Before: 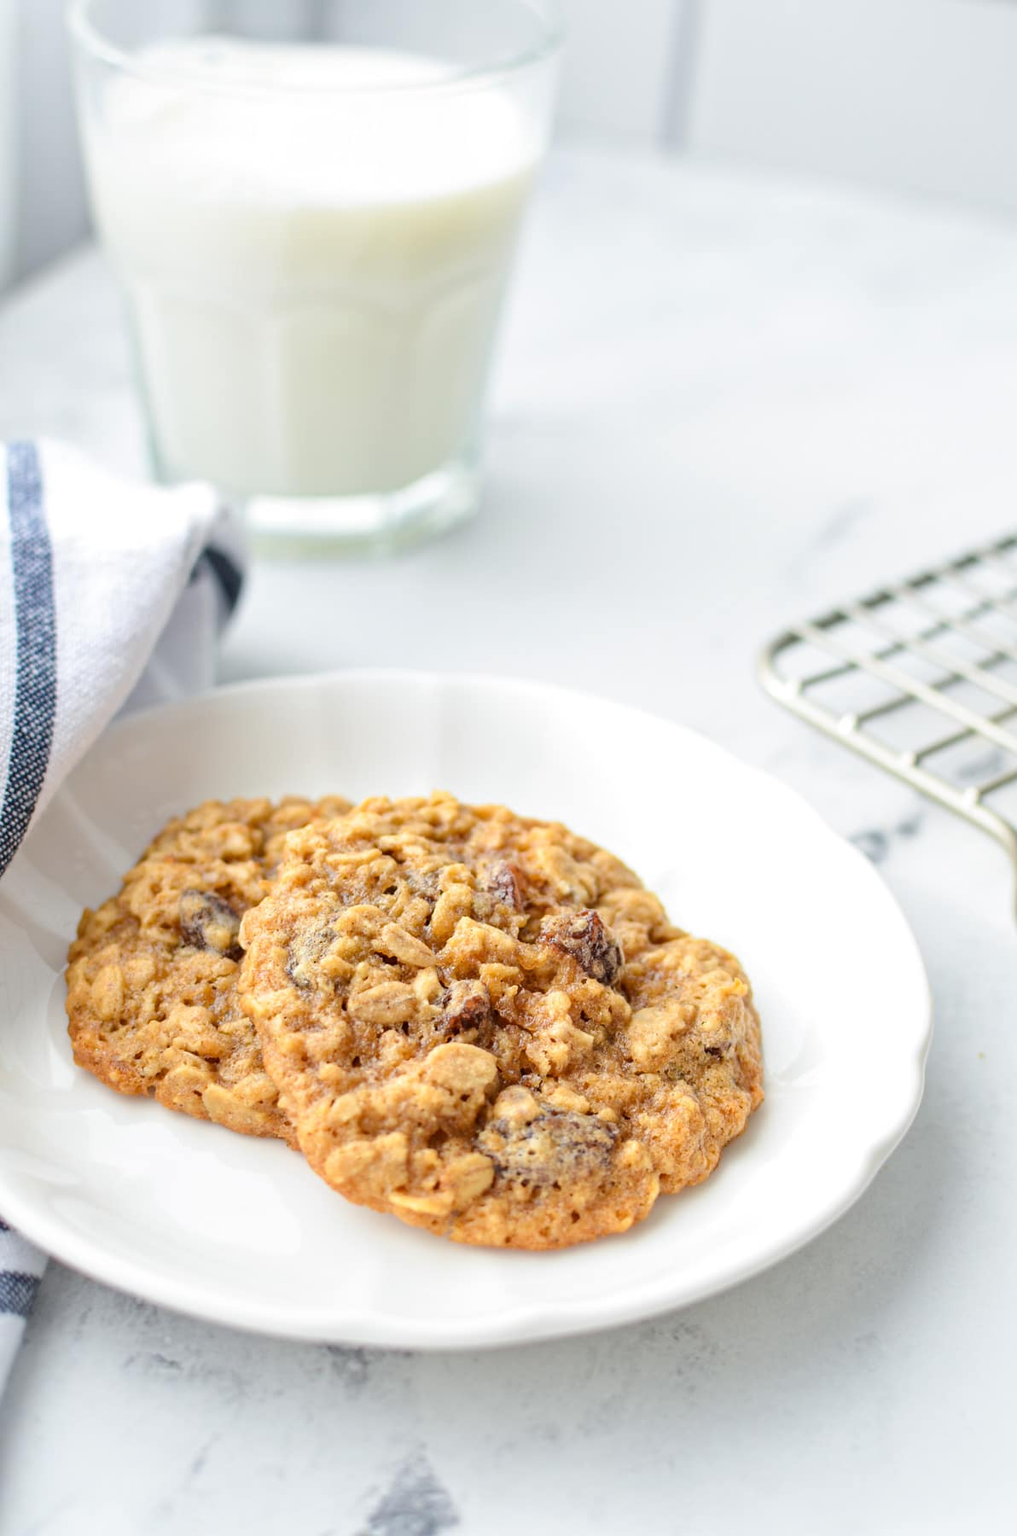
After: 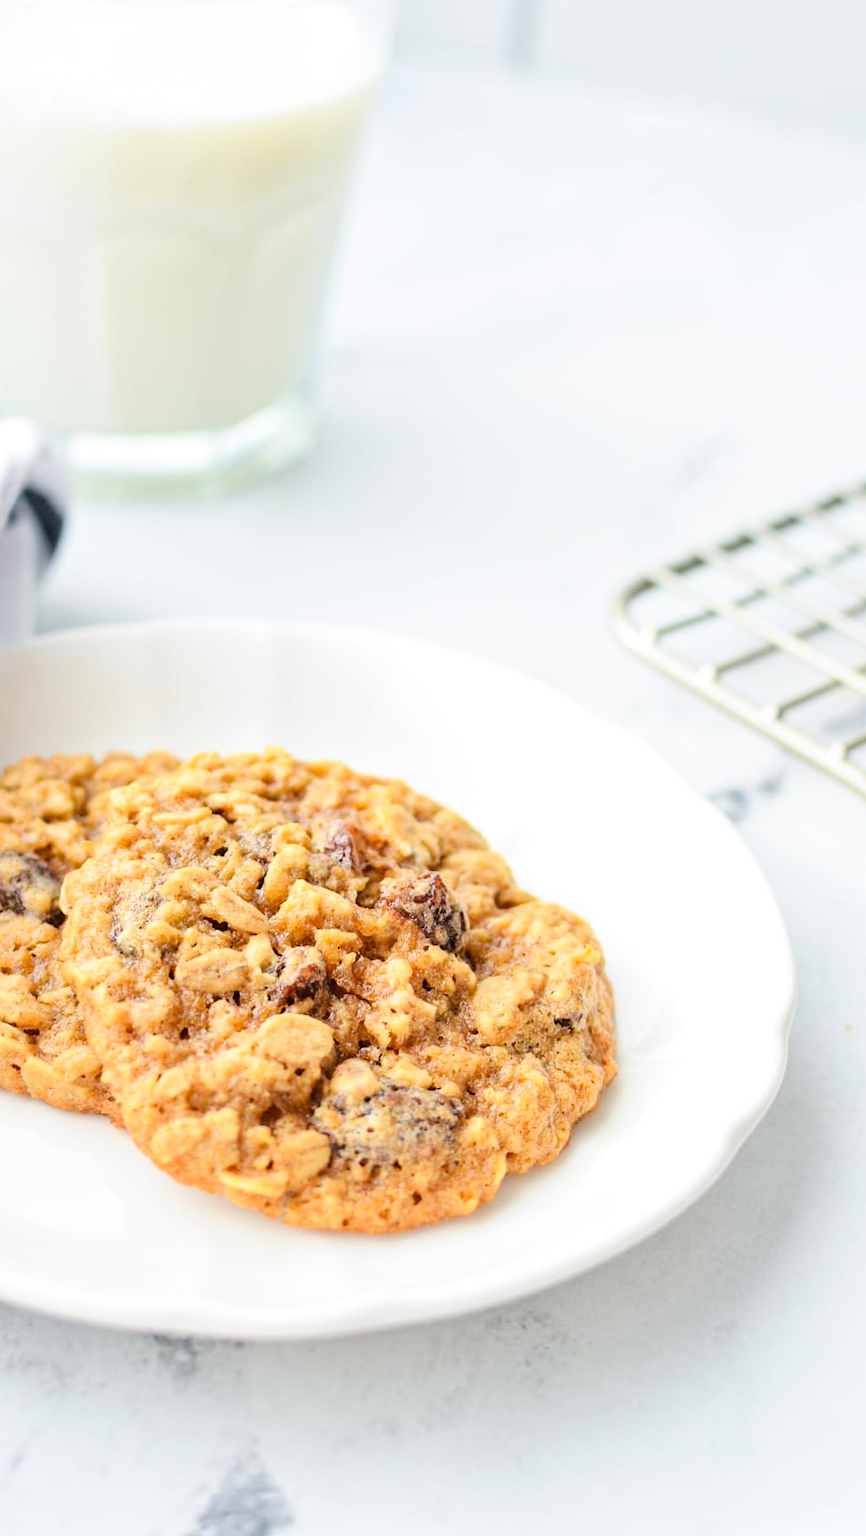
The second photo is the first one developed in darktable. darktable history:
crop and rotate: left 17.959%, top 5.771%, right 1.742%
tone curve: curves: ch0 [(0, 0) (0.004, 0.001) (0.133, 0.112) (0.325, 0.362) (0.832, 0.893) (1, 1)], color space Lab, linked channels, preserve colors none
